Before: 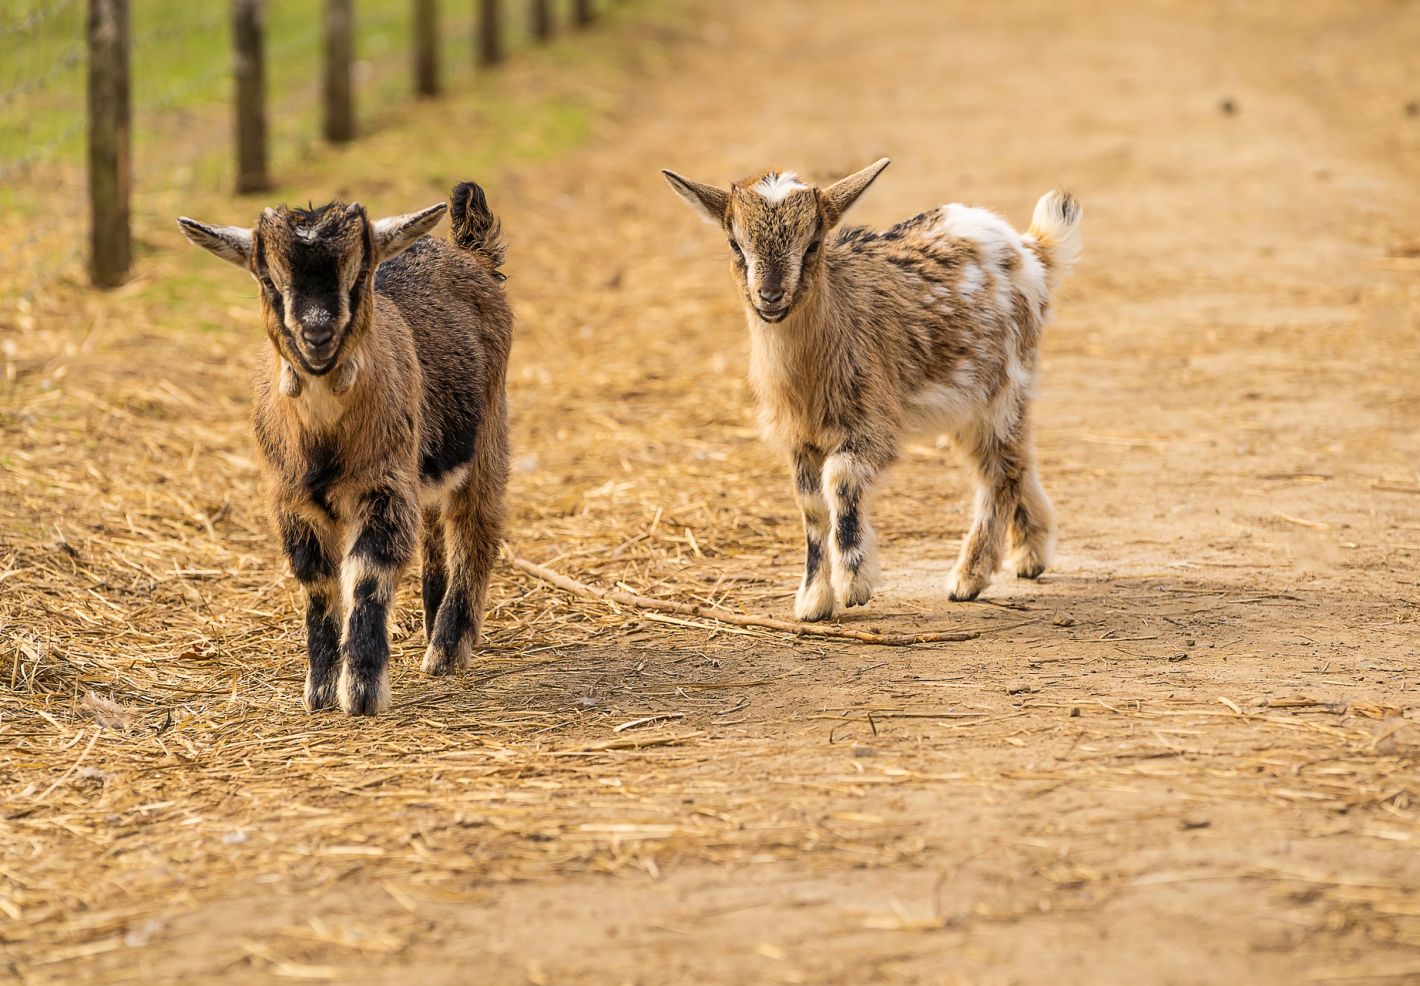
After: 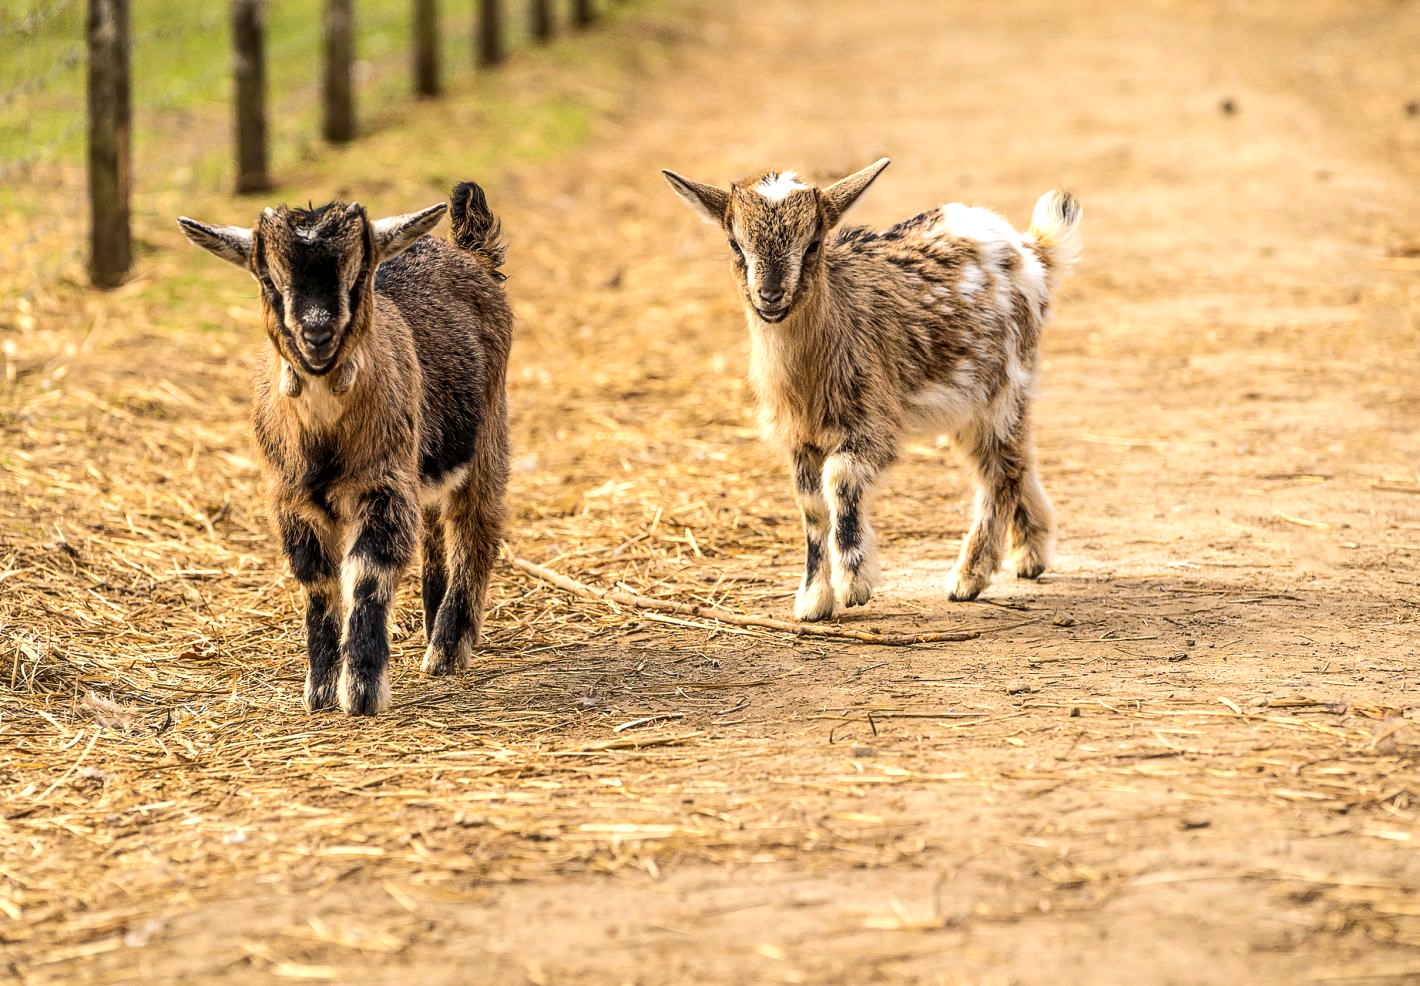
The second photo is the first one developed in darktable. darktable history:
tone equalizer: -8 EV -0.403 EV, -7 EV -0.379 EV, -6 EV -0.344 EV, -5 EV -0.248 EV, -3 EV 0.243 EV, -2 EV 0.351 EV, -1 EV 0.39 EV, +0 EV 0.419 EV, edges refinement/feathering 500, mask exposure compensation -1.57 EV, preserve details no
local contrast: on, module defaults
